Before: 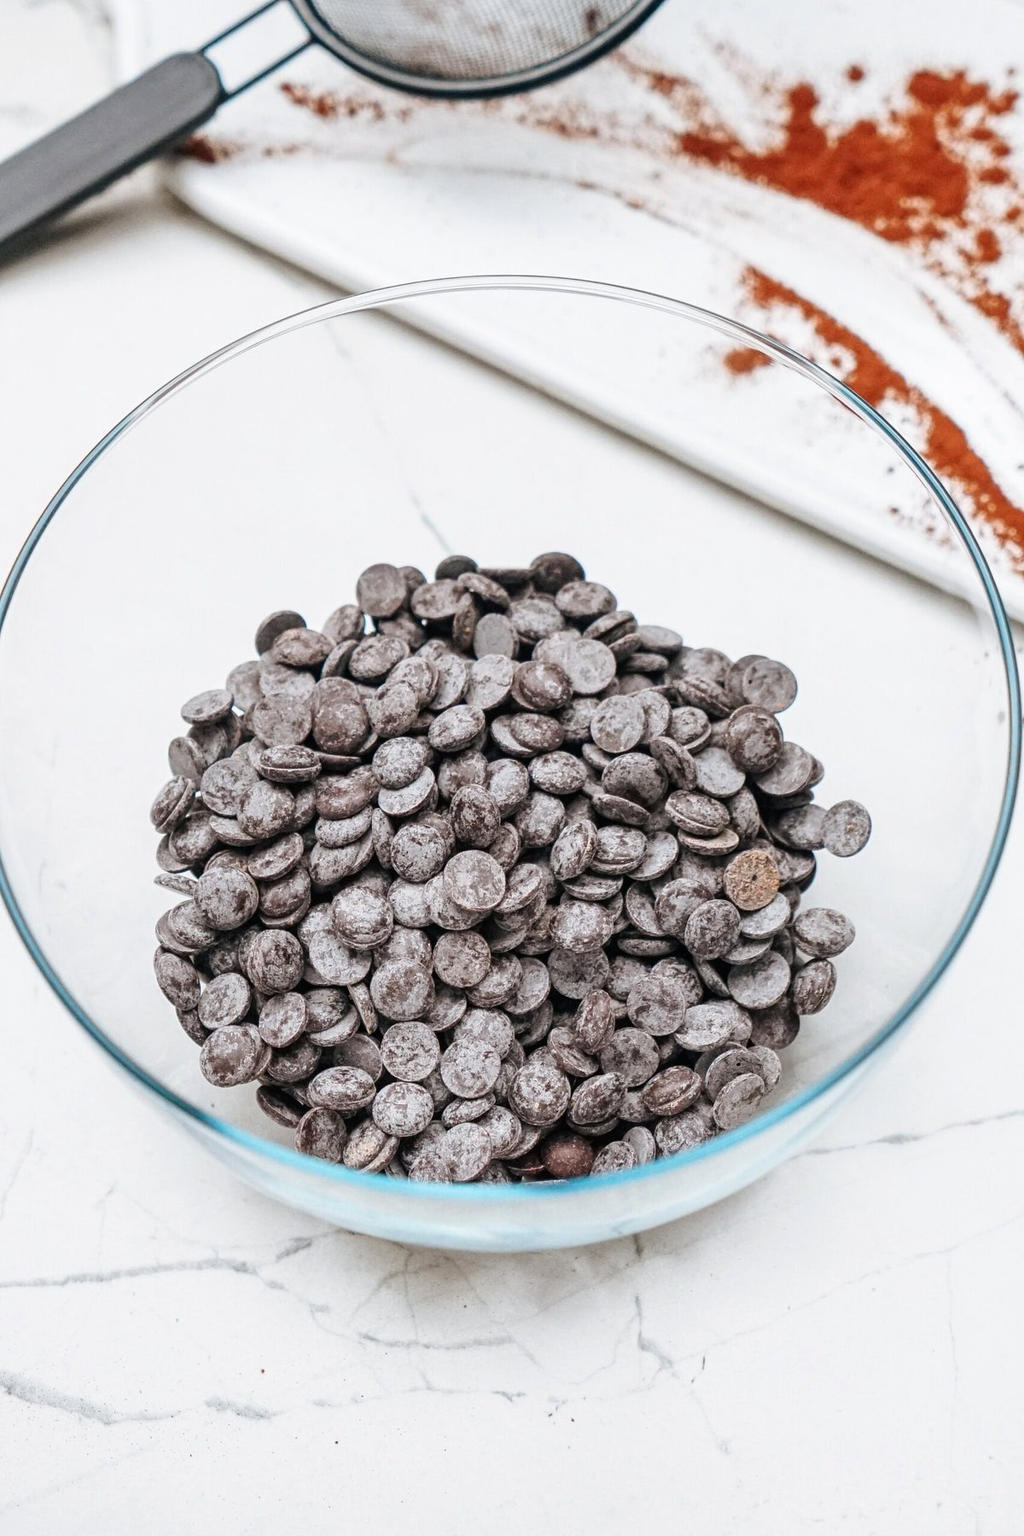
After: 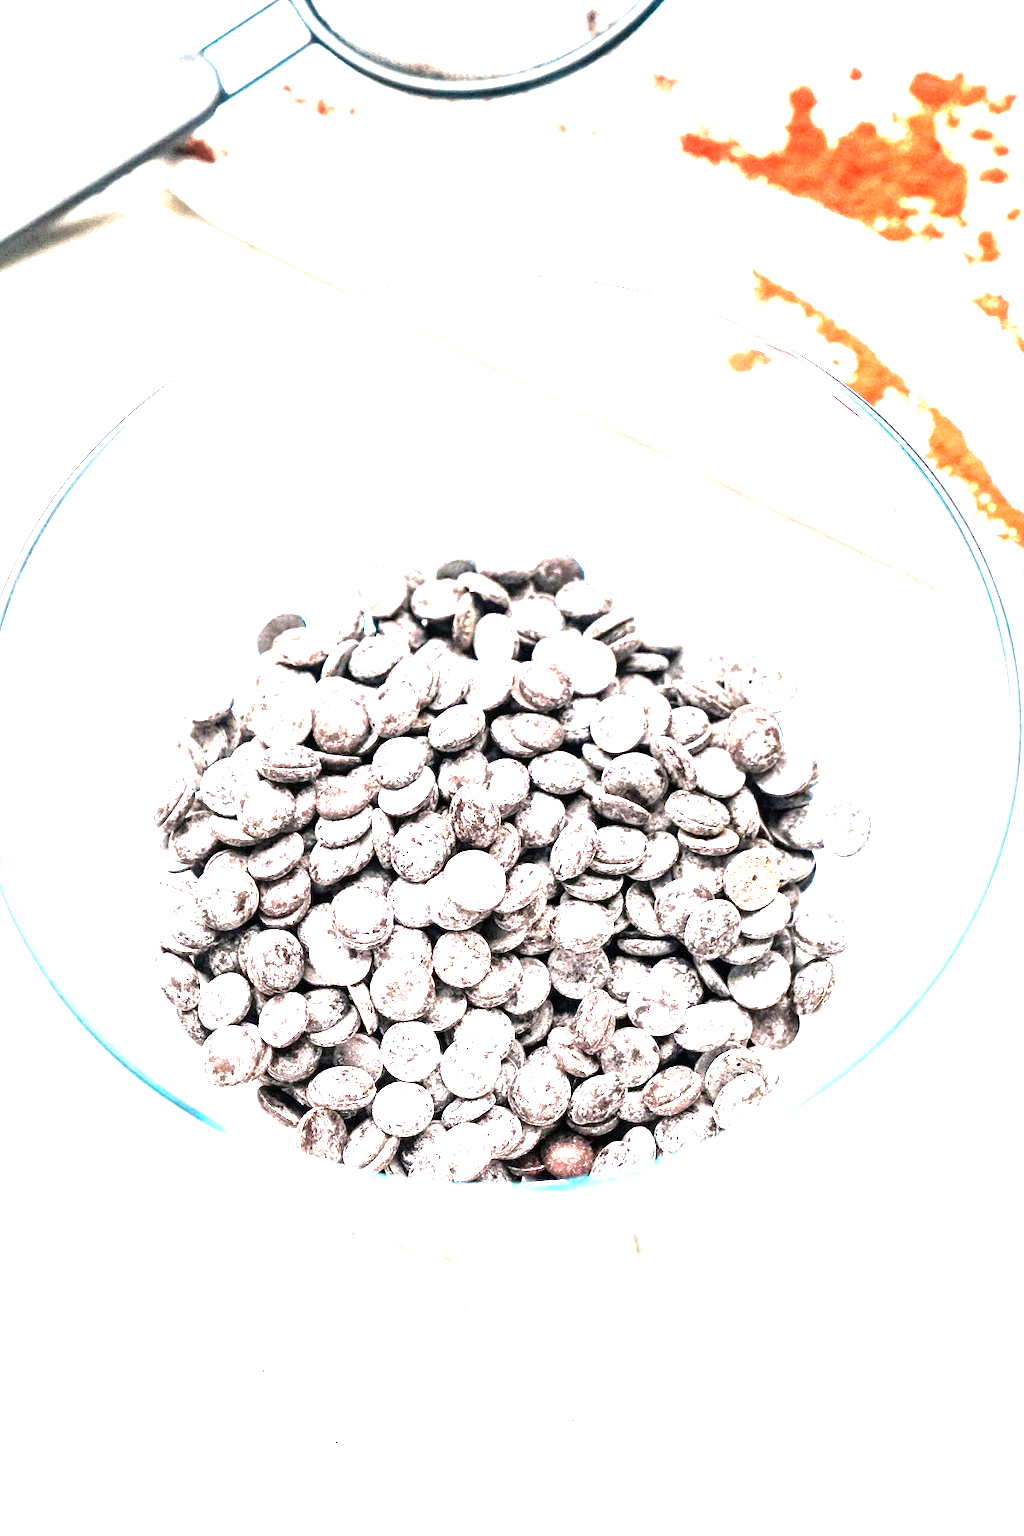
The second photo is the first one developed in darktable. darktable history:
tone equalizer: -8 EV -0.79 EV, -7 EV -0.73 EV, -6 EV -0.613 EV, -5 EV -0.381 EV, -3 EV 0.381 EV, -2 EV 0.6 EV, -1 EV 0.685 EV, +0 EV 0.774 EV, mask exposure compensation -0.512 EV
exposure: black level correction 0.001, exposure 1.823 EV, compensate highlight preservation false
